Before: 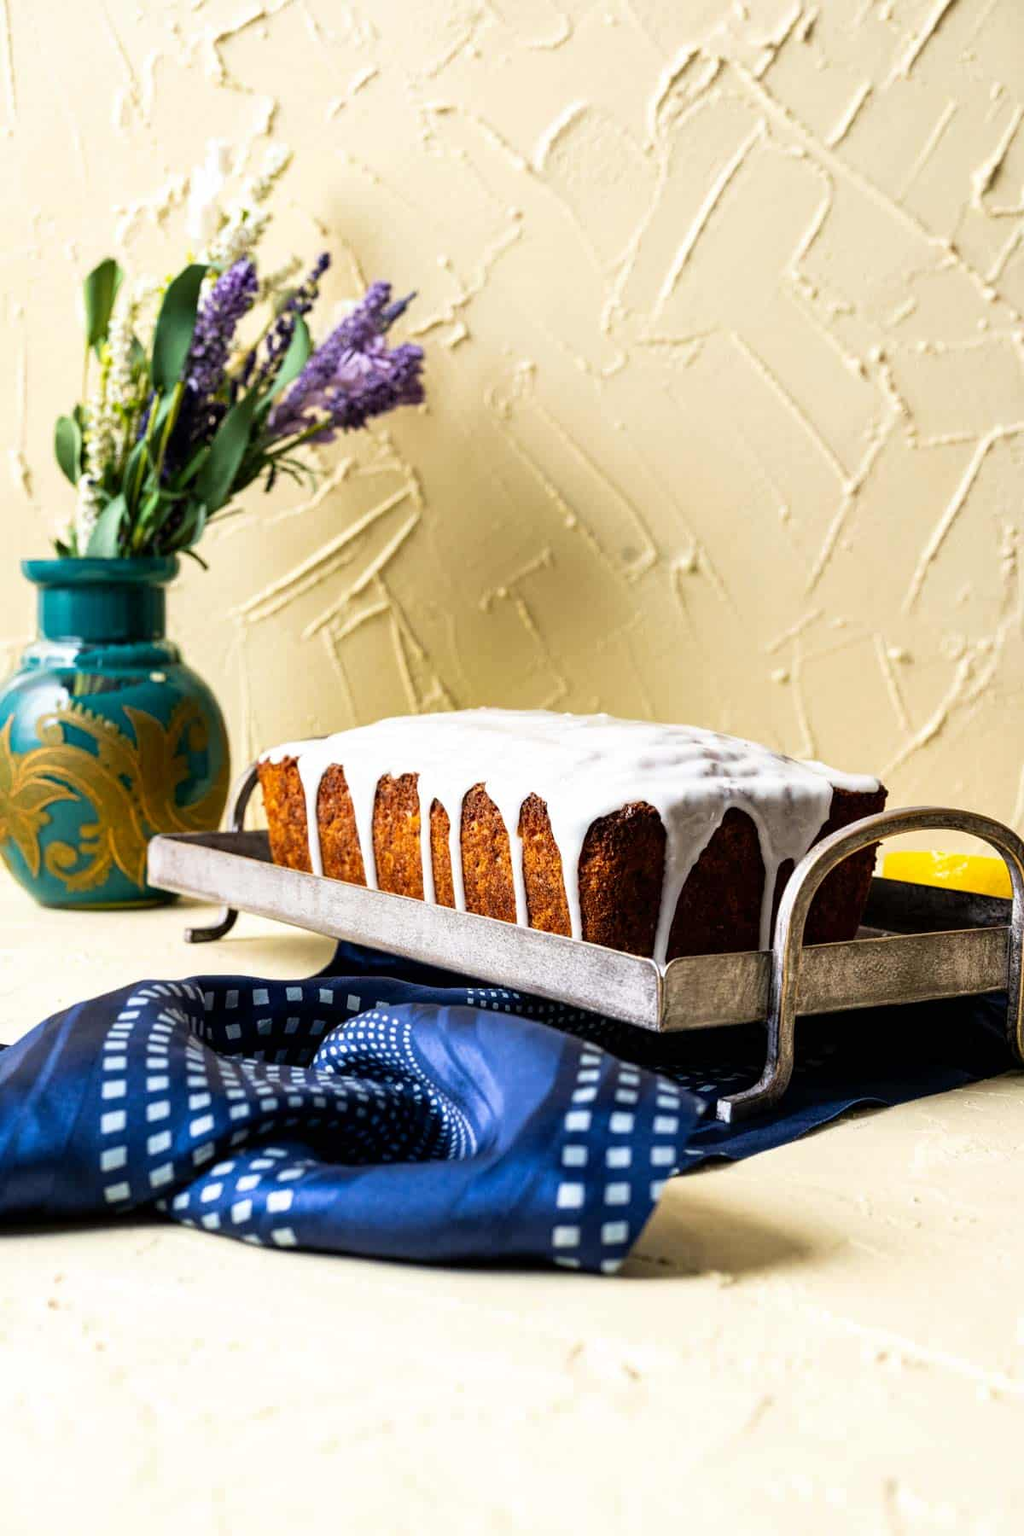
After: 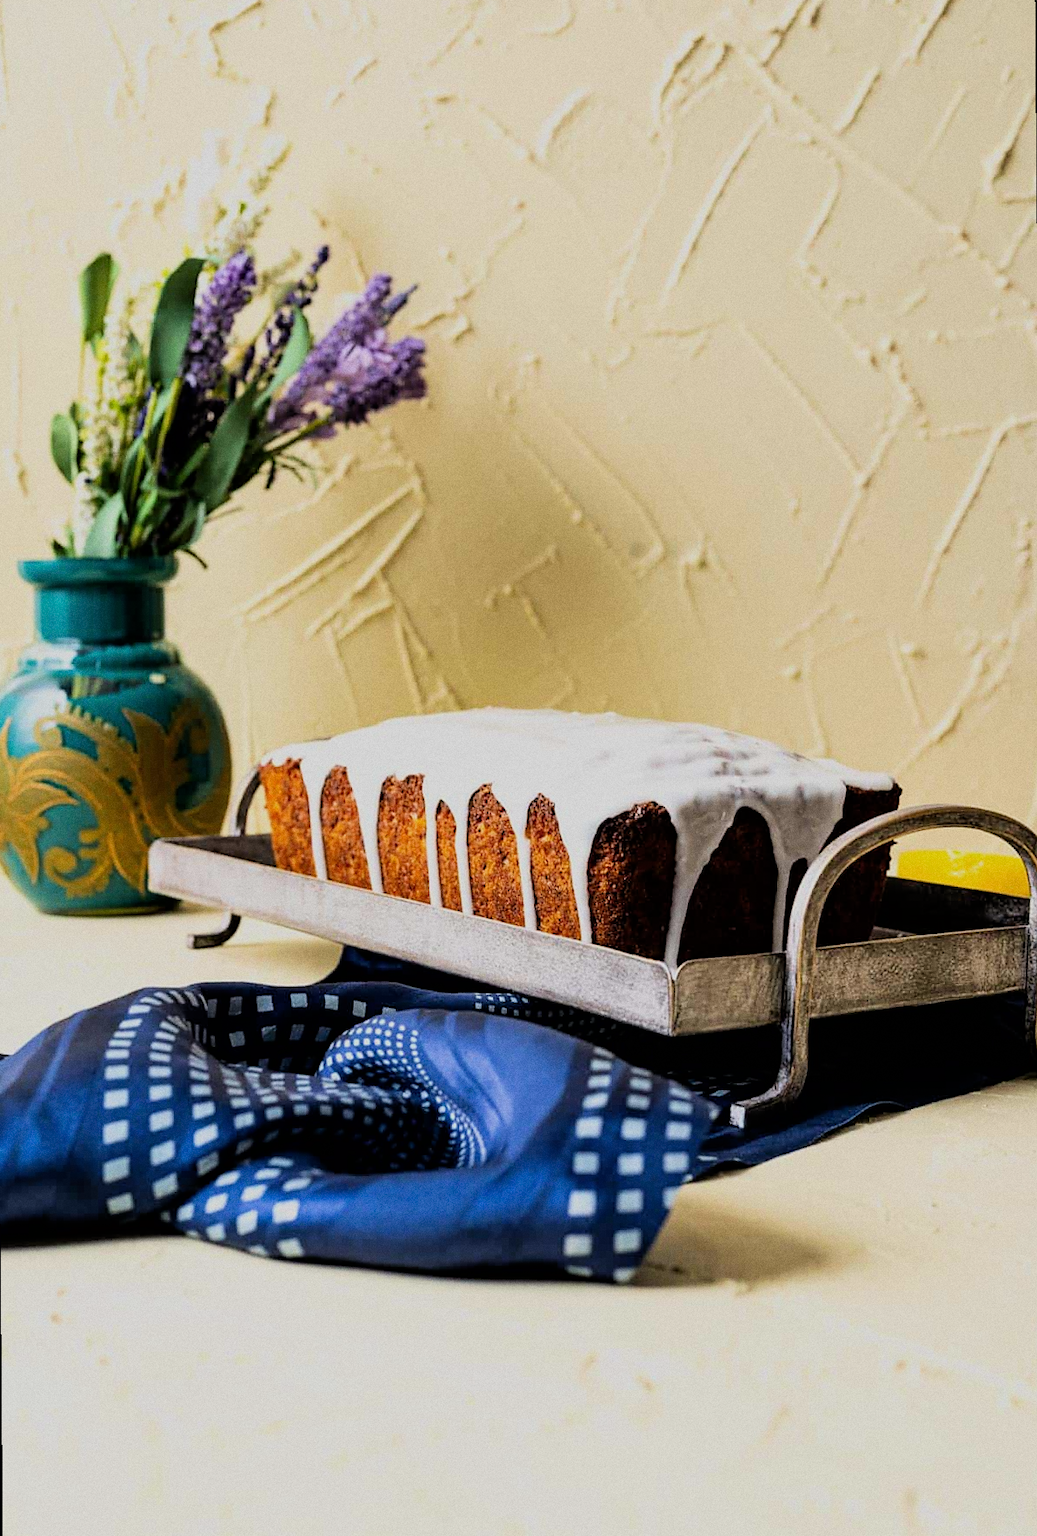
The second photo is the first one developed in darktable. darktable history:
sharpen: radius 1.458, amount 0.398, threshold 1.271
grain: coarseness 0.09 ISO
filmic rgb: black relative exposure -7.65 EV, white relative exposure 4.56 EV, hardness 3.61, color science v6 (2022)
rotate and perspective: rotation -0.45°, automatic cropping original format, crop left 0.008, crop right 0.992, crop top 0.012, crop bottom 0.988
